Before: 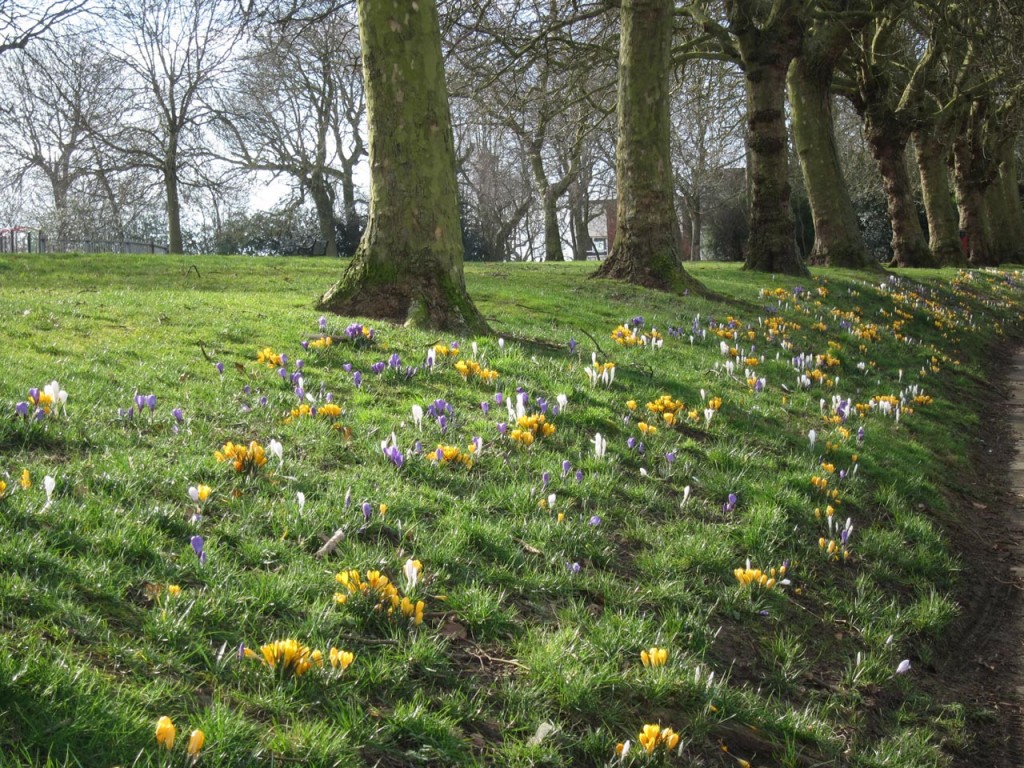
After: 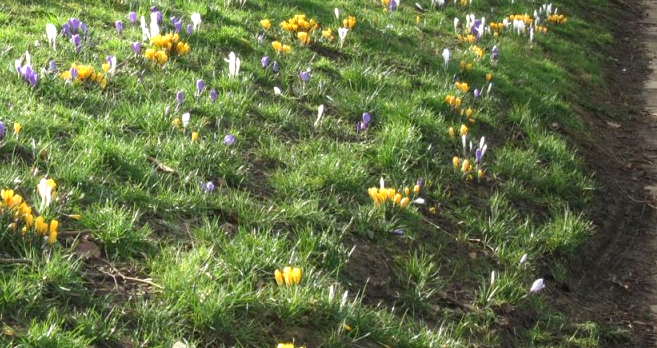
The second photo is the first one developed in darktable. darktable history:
exposure: black level correction 0.001, exposure 0.499 EV, compensate highlight preservation false
crop and rotate: left 35.837%, top 49.661%, bottom 4.991%
